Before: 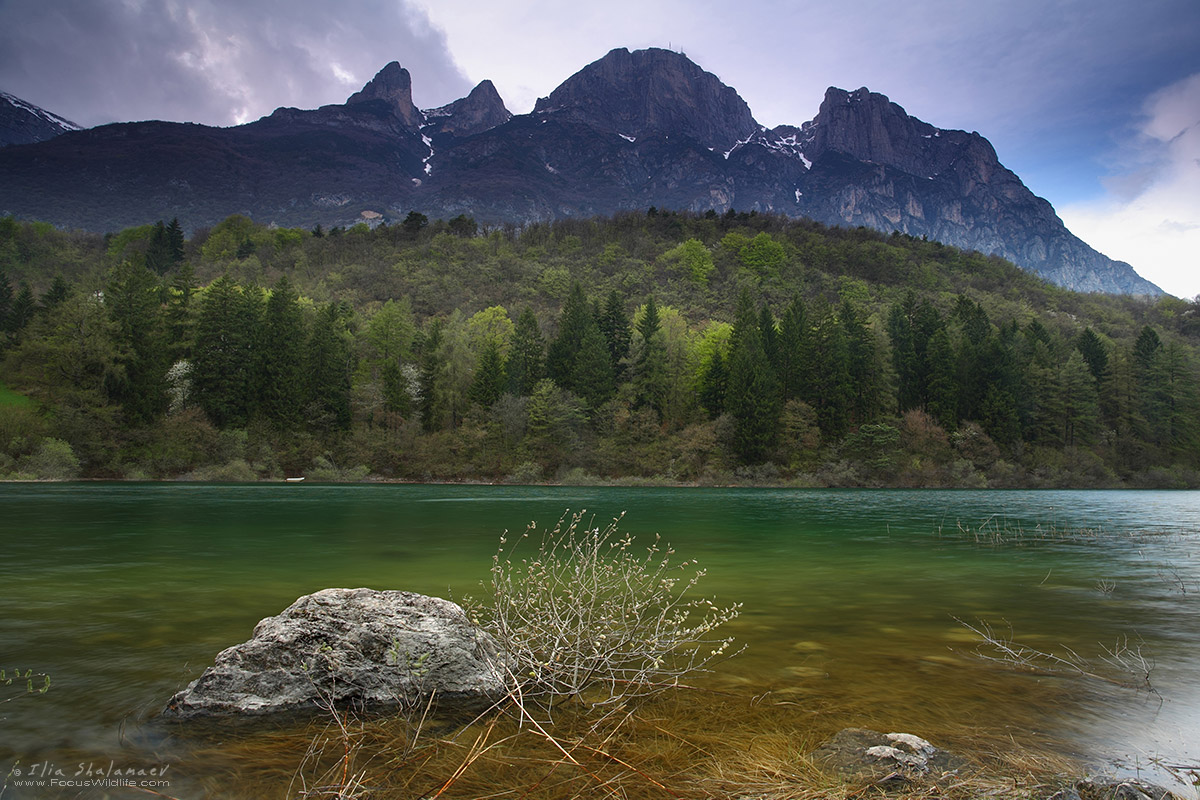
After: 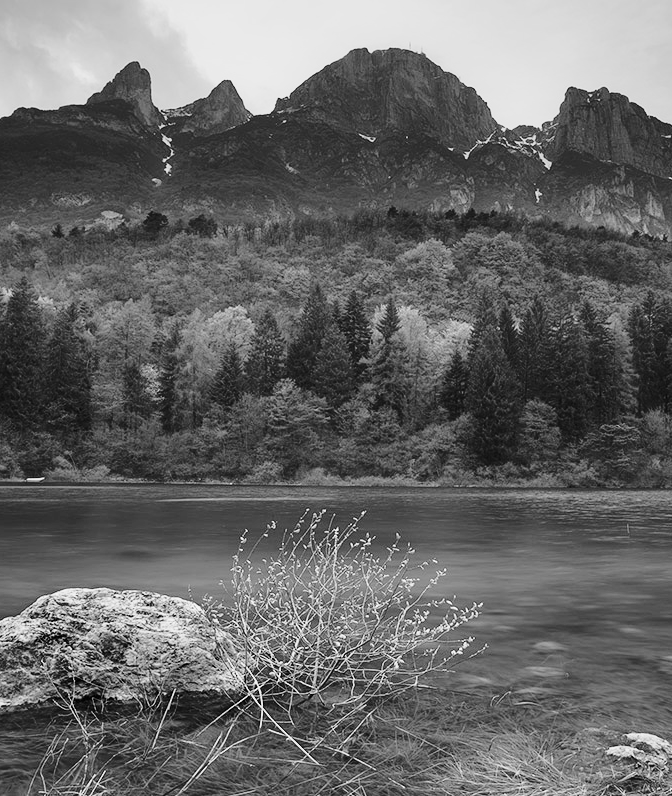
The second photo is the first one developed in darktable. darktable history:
monochrome: a -71.75, b 75.82
base curve: curves: ch0 [(0, 0) (0.032, 0.037) (0.105, 0.228) (0.435, 0.76) (0.856, 0.983) (1, 1)], preserve colors none
crop: left 21.674%, right 22.086%
